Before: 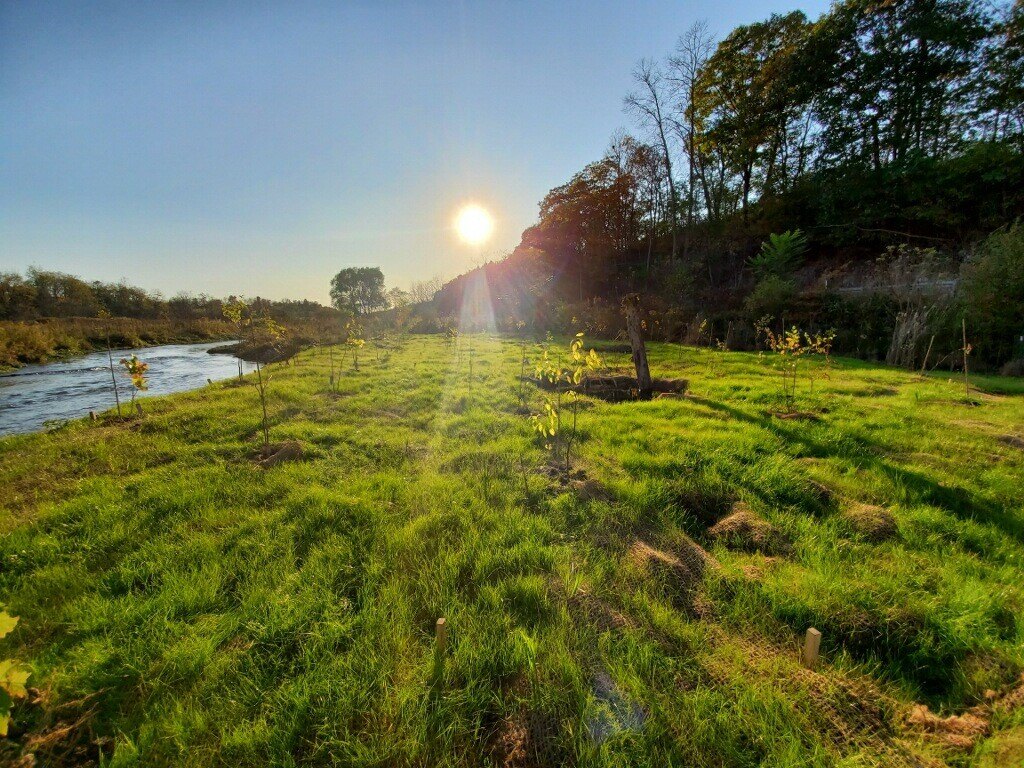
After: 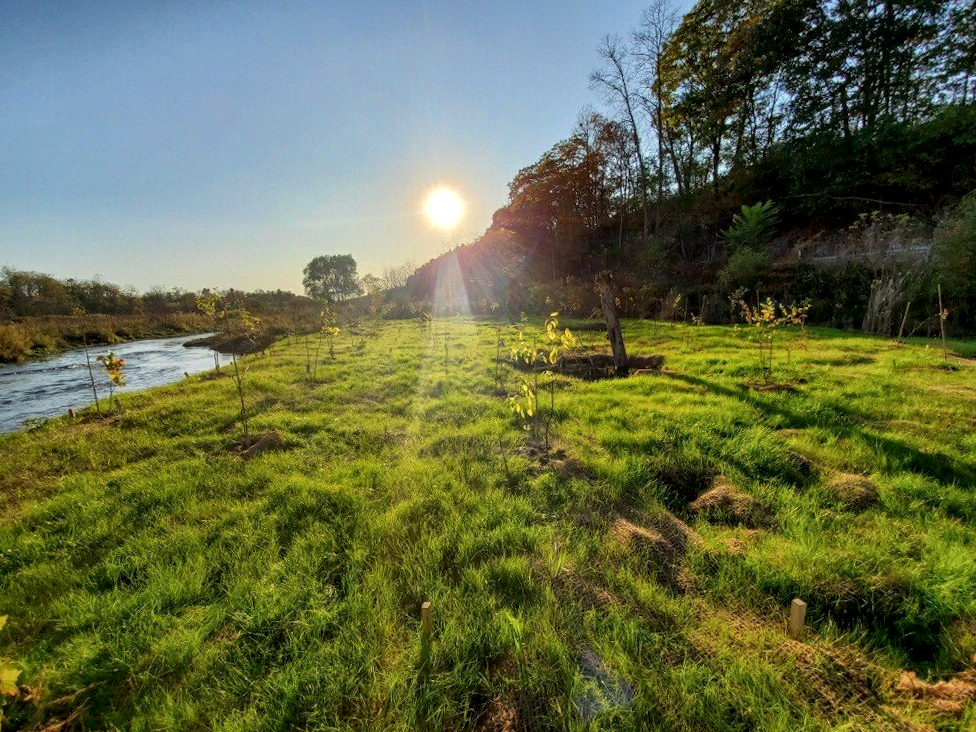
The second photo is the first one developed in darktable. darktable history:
rotate and perspective: rotation -2.12°, lens shift (vertical) 0.009, lens shift (horizontal) -0.008, automatic cropping original format, crop left 0.036, crop right 0.964, crop top 0.05, crop bottom 0.959
local contrast: on, module defaults
